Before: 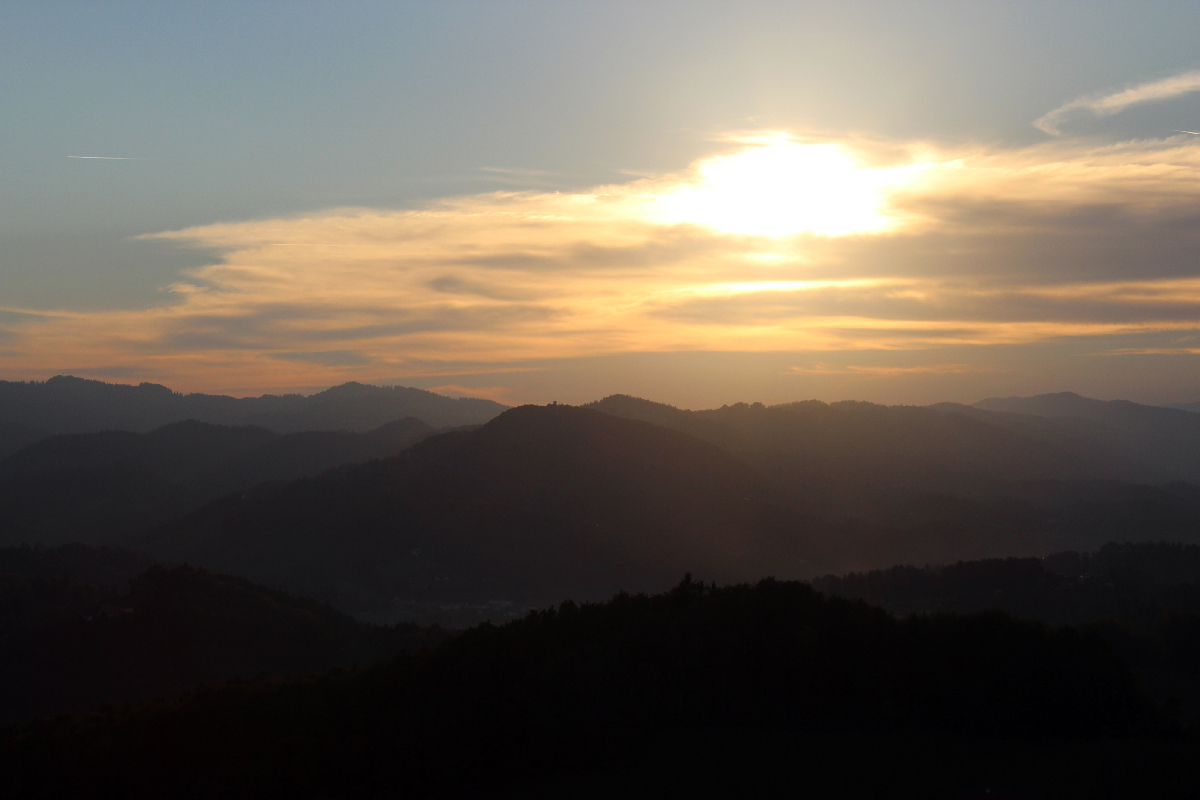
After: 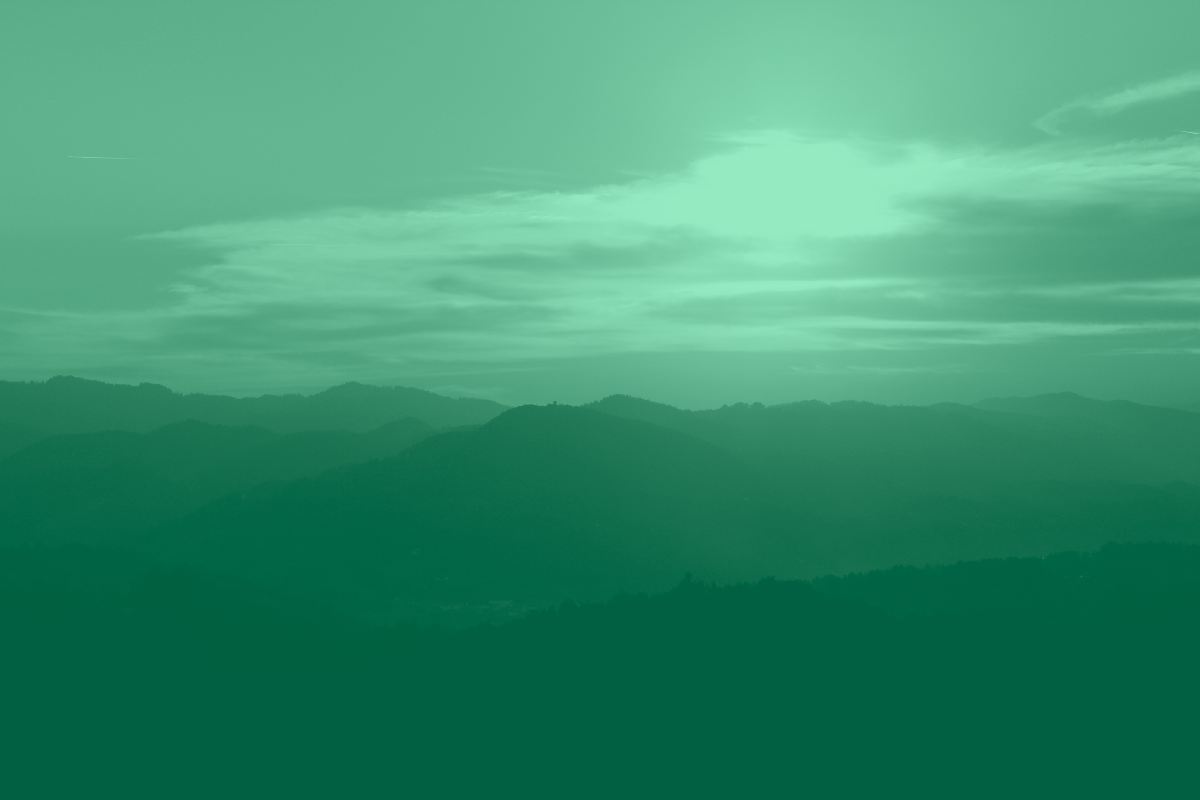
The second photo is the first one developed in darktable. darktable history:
colorize: hue 147.6°, saturation 65%, lightness 21.64%
color balance rgb: shadows lift › luminance -28.76%, shadows lift › chroma 10%, shadows lift › hue 230°, power › chroma 0.5%, power › hue 215°, highlights gain › luminance 7.14%, highlights gain › chroma 1%, highlights gain › hue 50°, global offset › luminance -0.29%, global offset › hue 260°, perceptual saturation grading › global saturation 20%, perceptual saturation grading › highlights -13.92%, perceptual saturation grading › shadows 50%
